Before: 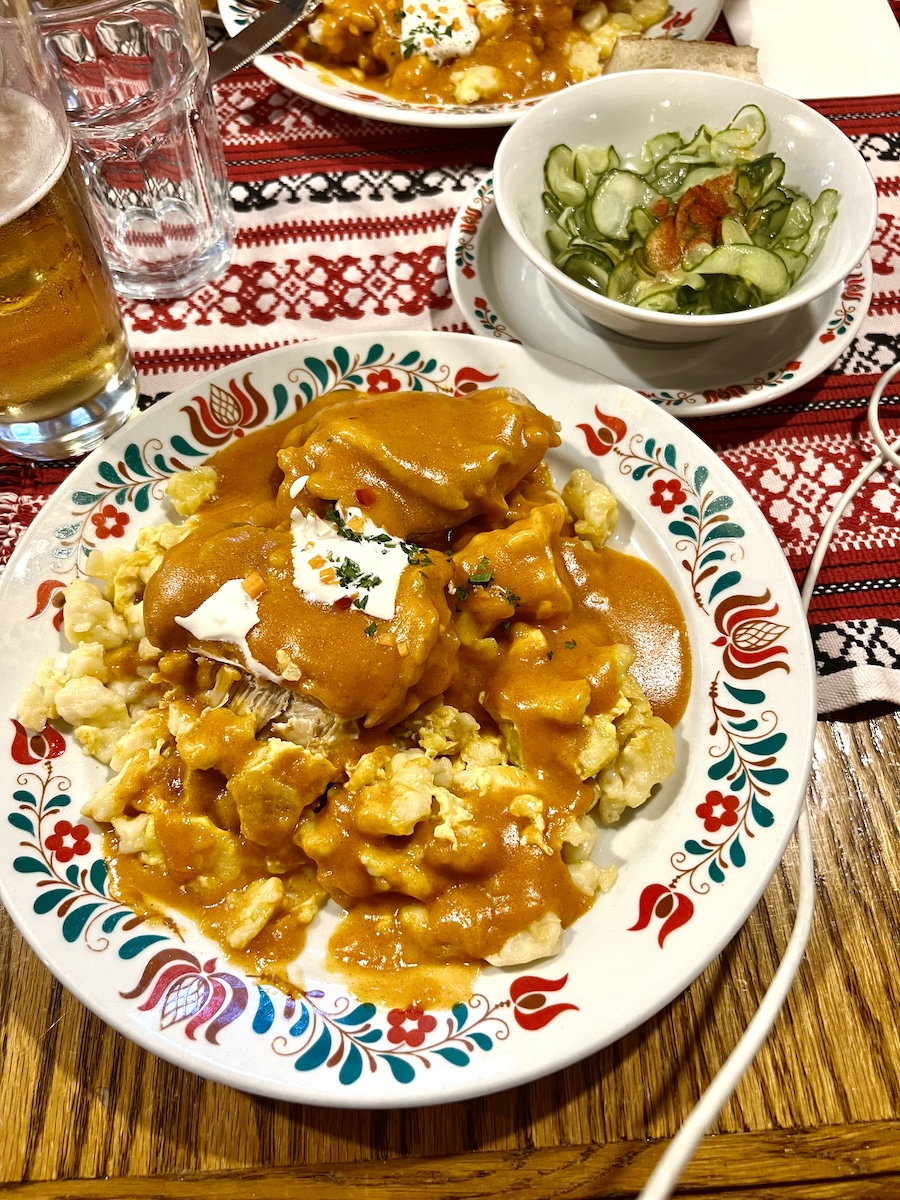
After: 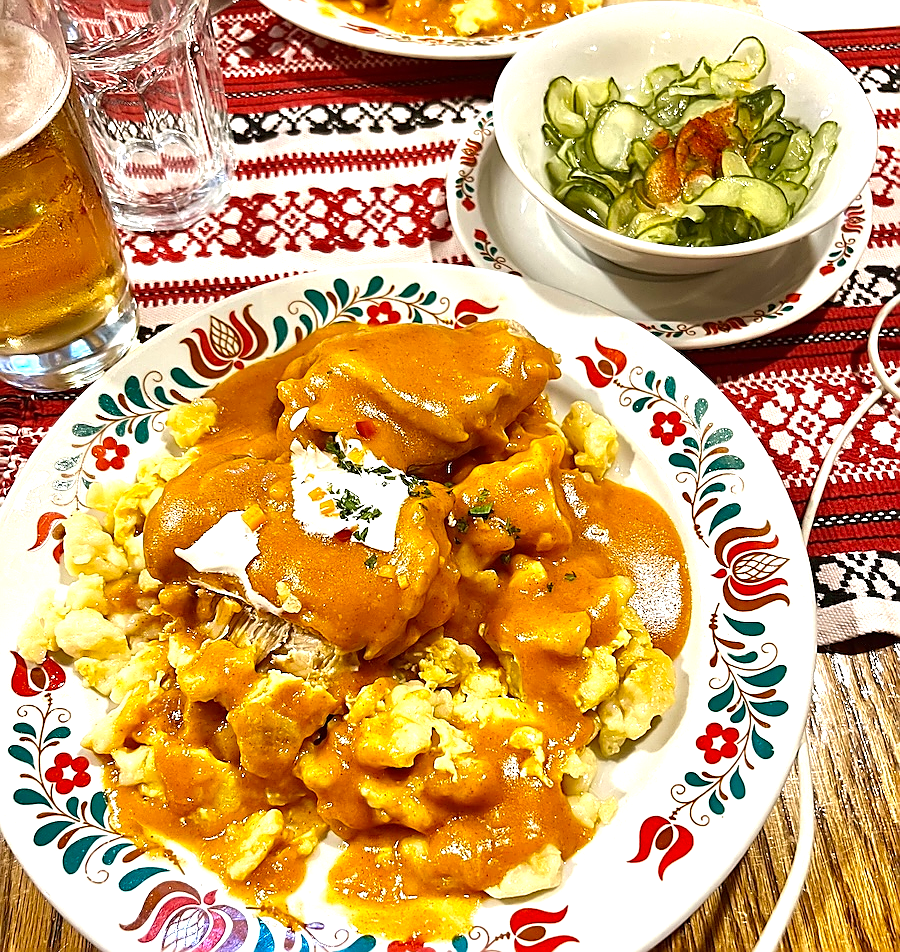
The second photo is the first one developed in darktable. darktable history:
sharpen: radius 1.4, amount 1.25, threshold 0.7
exposure: exposure 0.6 EV, compensate highlight preservation false
crop and rotate: top 5.667%, bottom 14.937%
